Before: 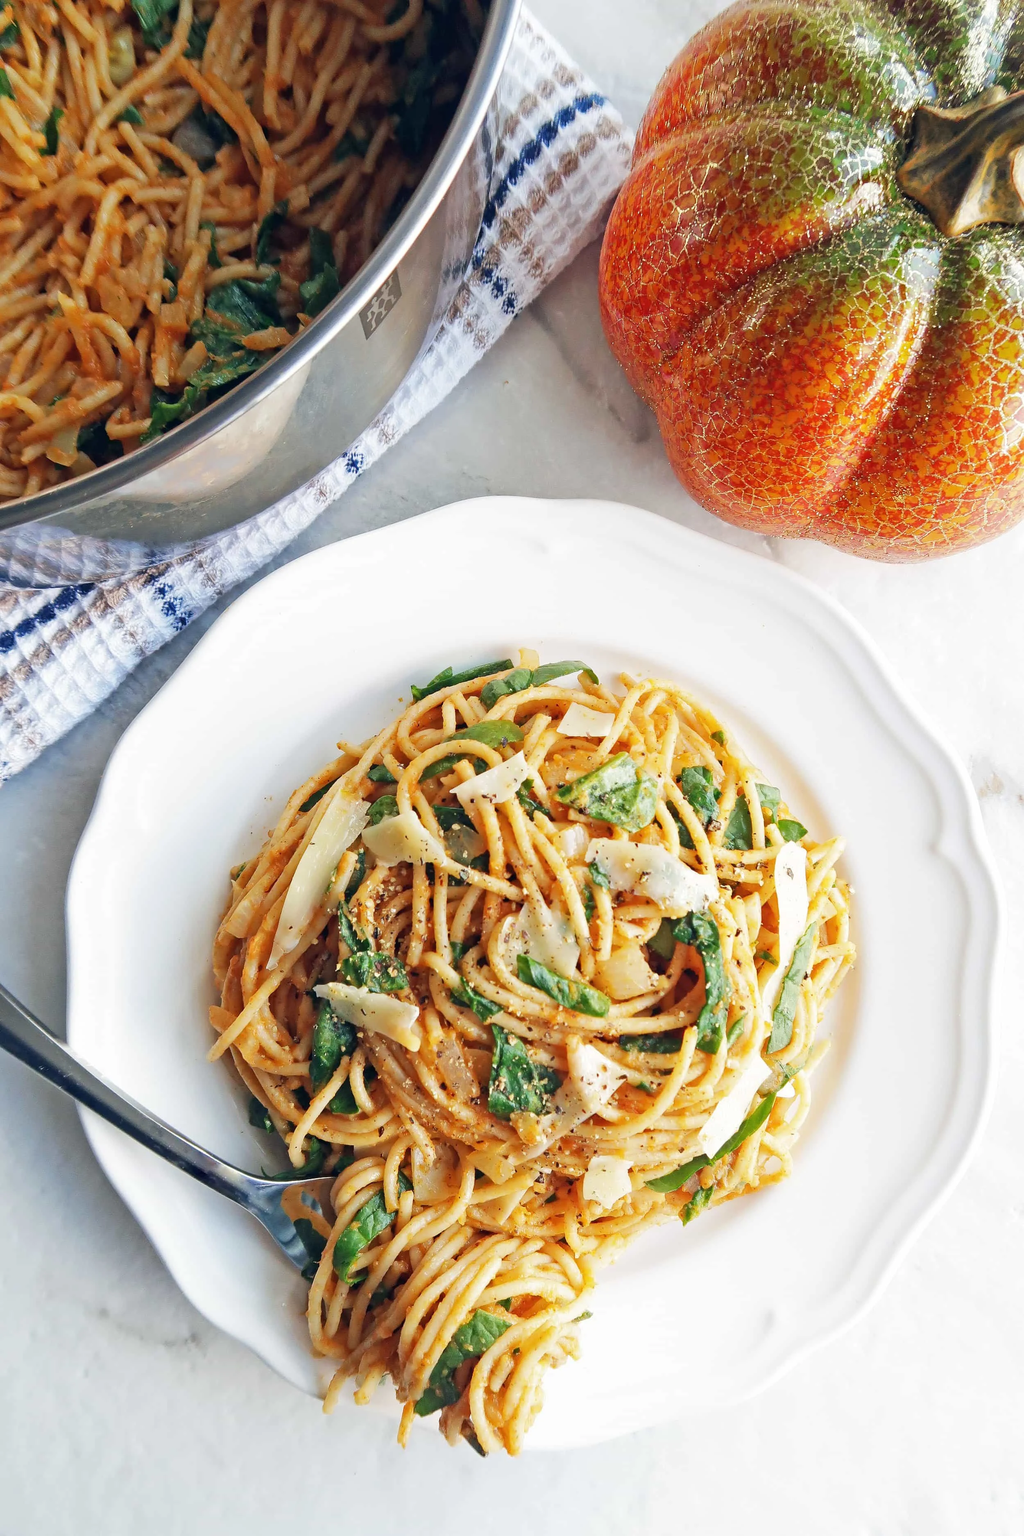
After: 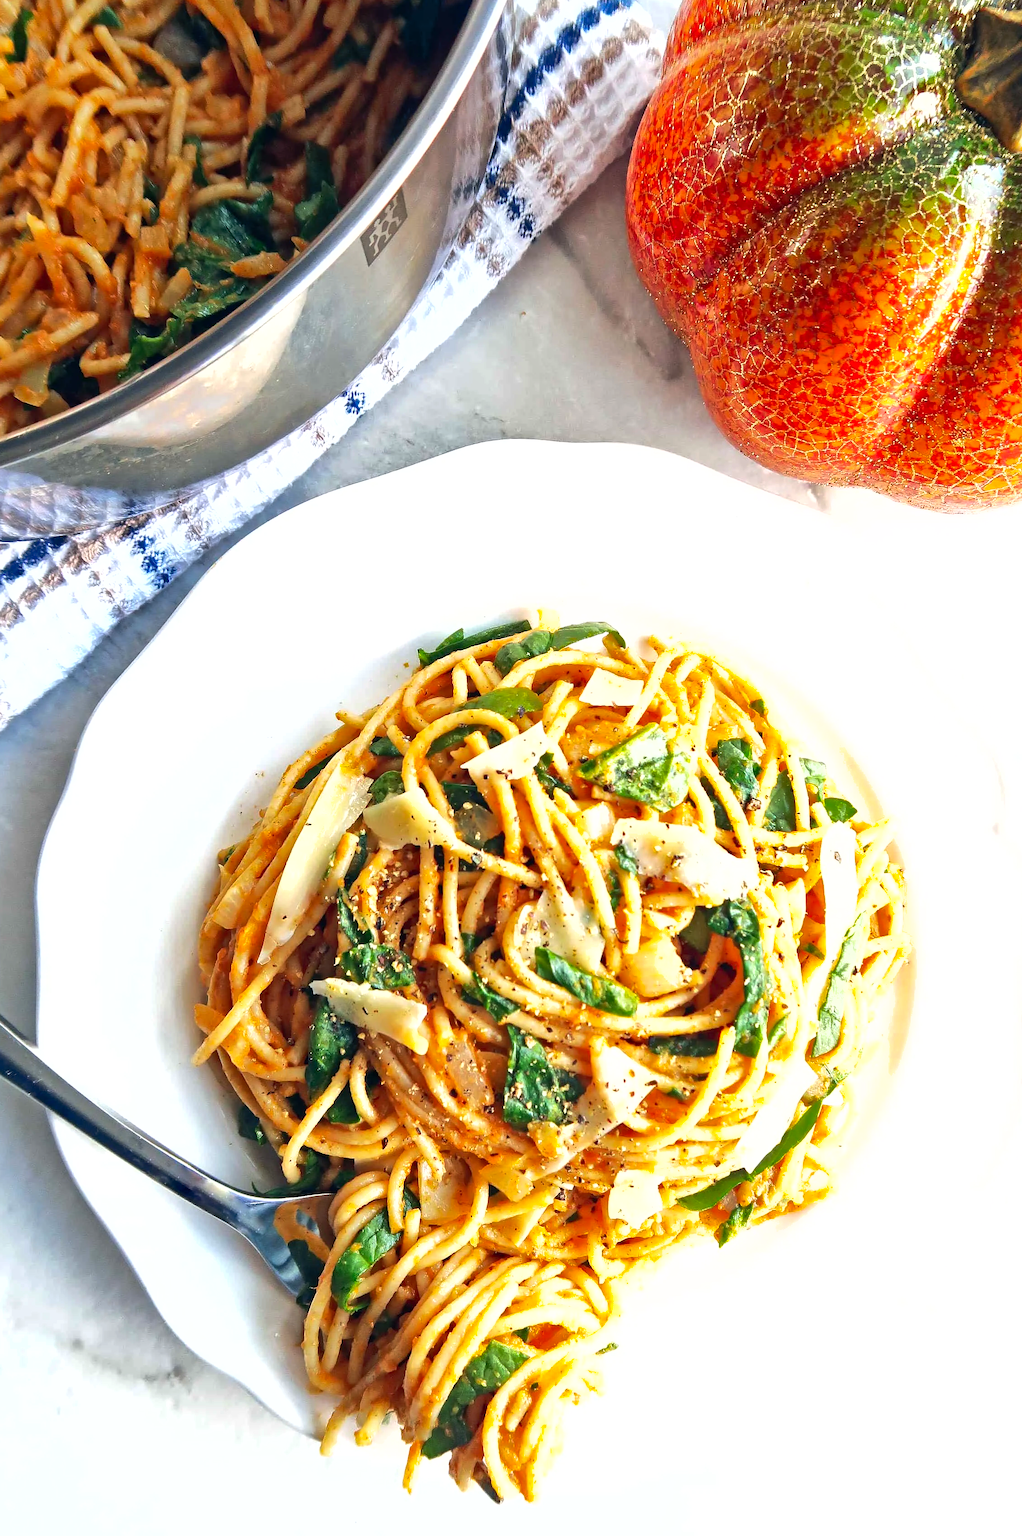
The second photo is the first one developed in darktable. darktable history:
tone equalizer: -8 EV -0.743 EV, -7 EV -0.687 EV, -6 EV -0.61 EV, -5 EV -0.419 EV, -3 EV 0.391 EV, -2 EV 0.6 EV, -1 EV 0.683 EV, +0 EV 0.743 EV, edges refinement/feathering 500, mask exposure compensation -1.57 EV, preserve details no
shadows and highlights: highlights color adjustment 32.46%
contrast brightness saturation: contrast 0.075, saturation 0.201
crop: left 3.328%, top 6.483%, right 6.511%, bottom 3.2%
